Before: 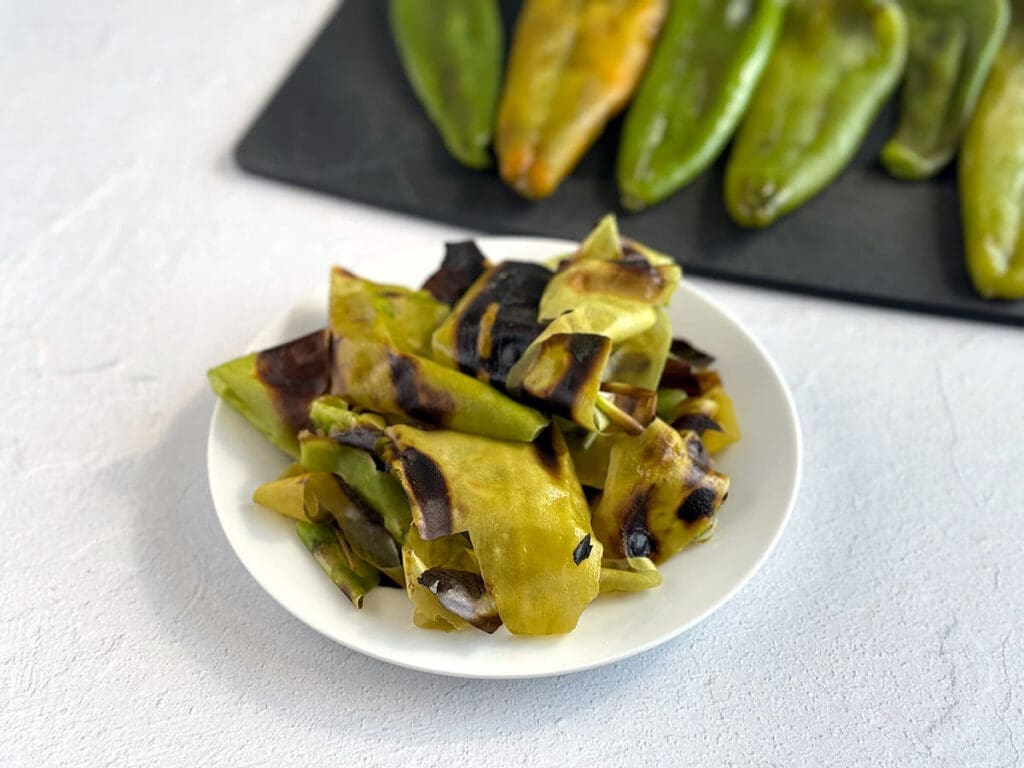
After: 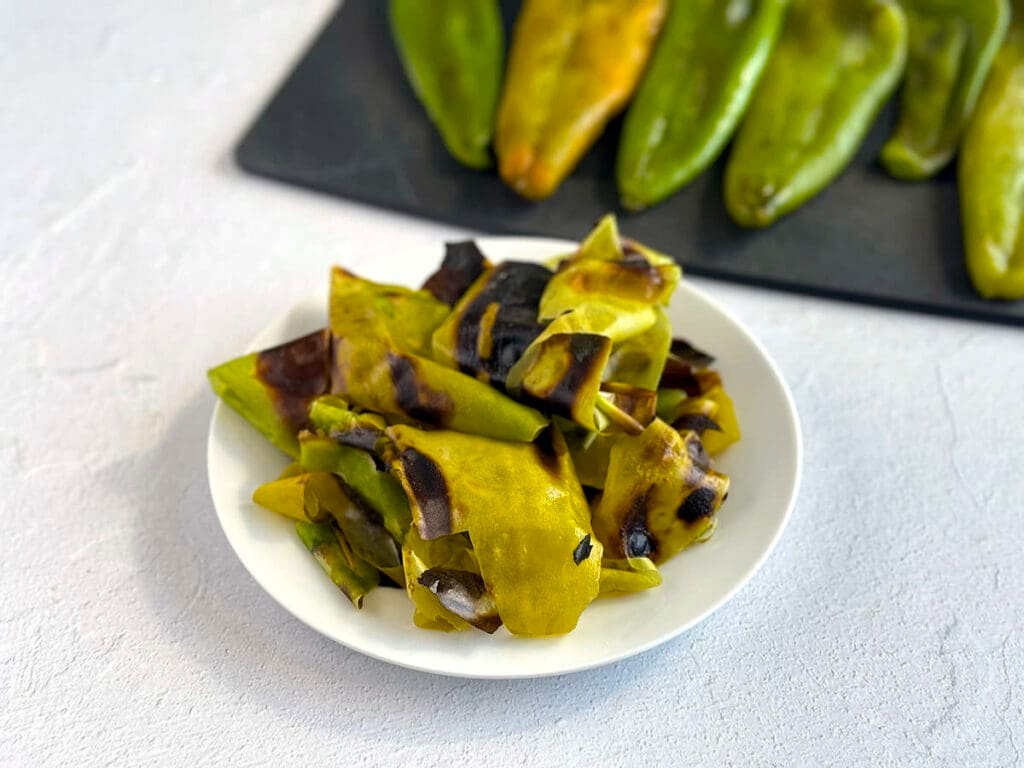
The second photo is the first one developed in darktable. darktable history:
color balance rgb: perceptual saturation grading › global saturation 20%, global vibrance 20%
local contrast: mode bilateral grid, contrast 10, coarseness 25, detail 115%, midtone range 0.2
